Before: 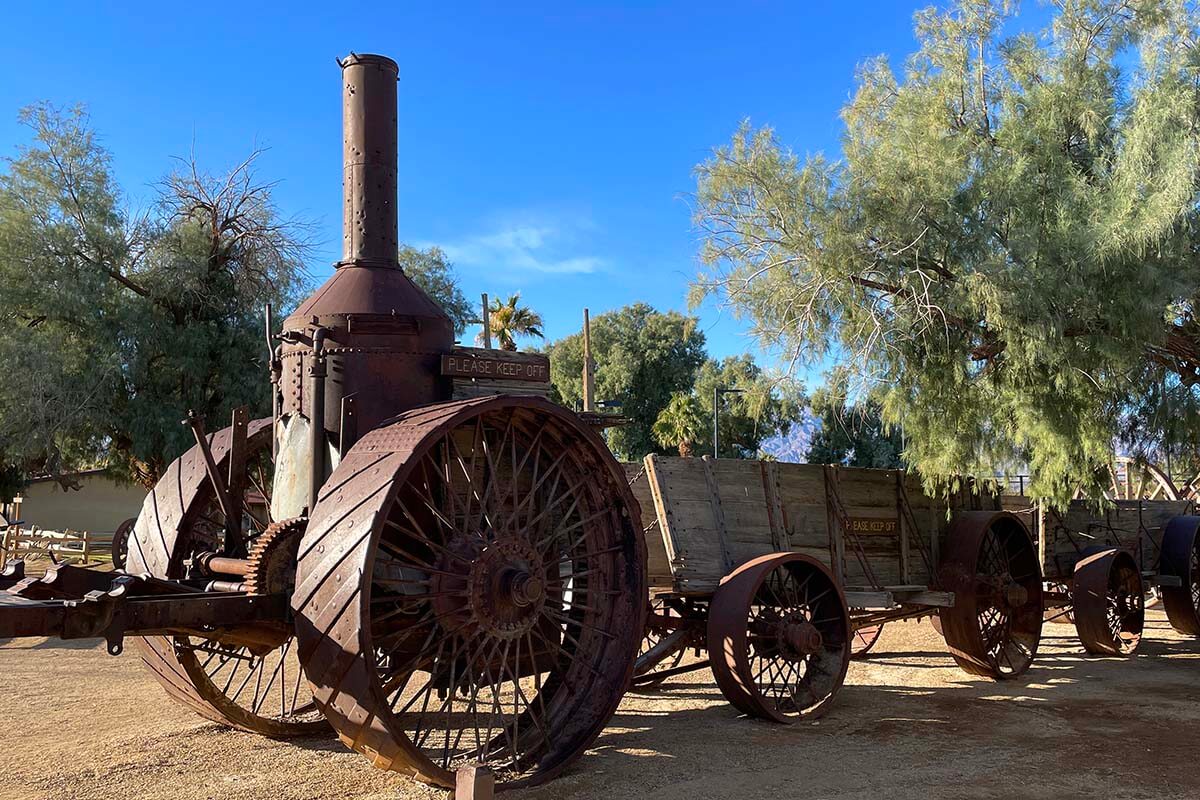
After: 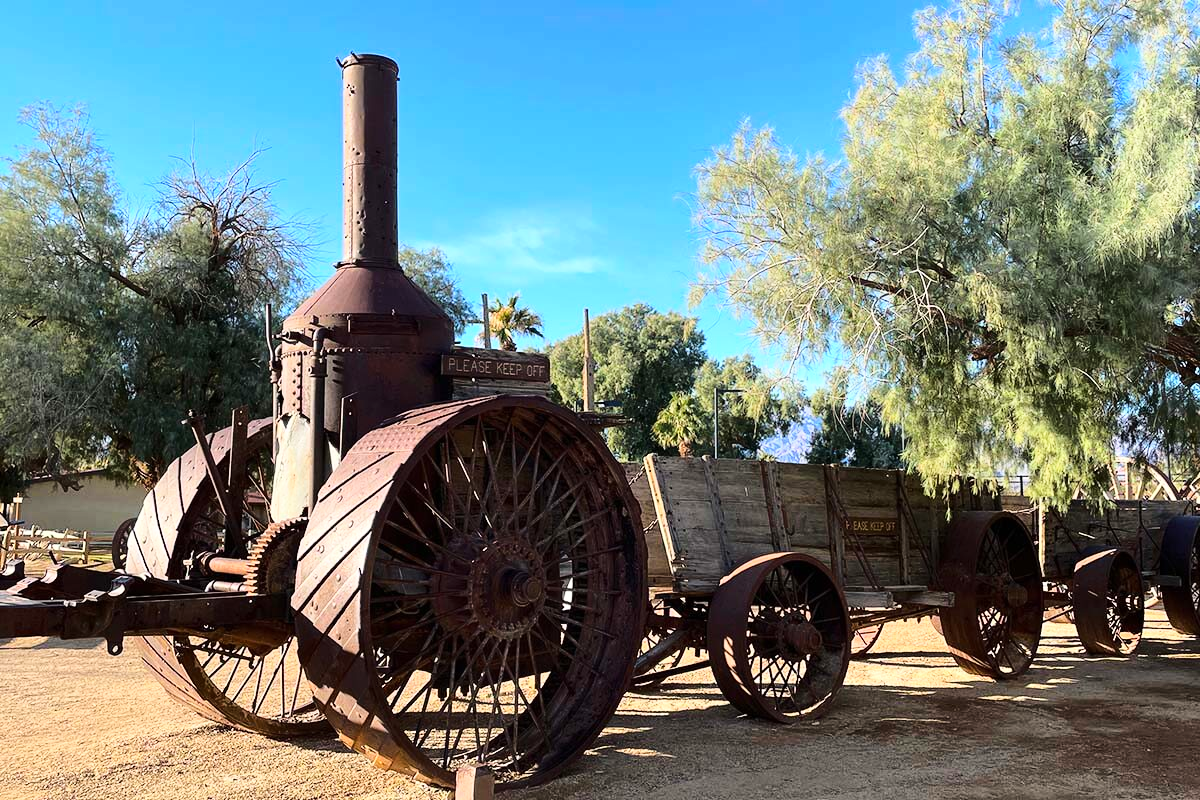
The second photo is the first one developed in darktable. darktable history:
base curve: curves: ch0 [(0, 0) (0.028, 0.03) (0.121, 0.232) (0.46, 0.748) (0.859, 0.968) (1, 1)]
